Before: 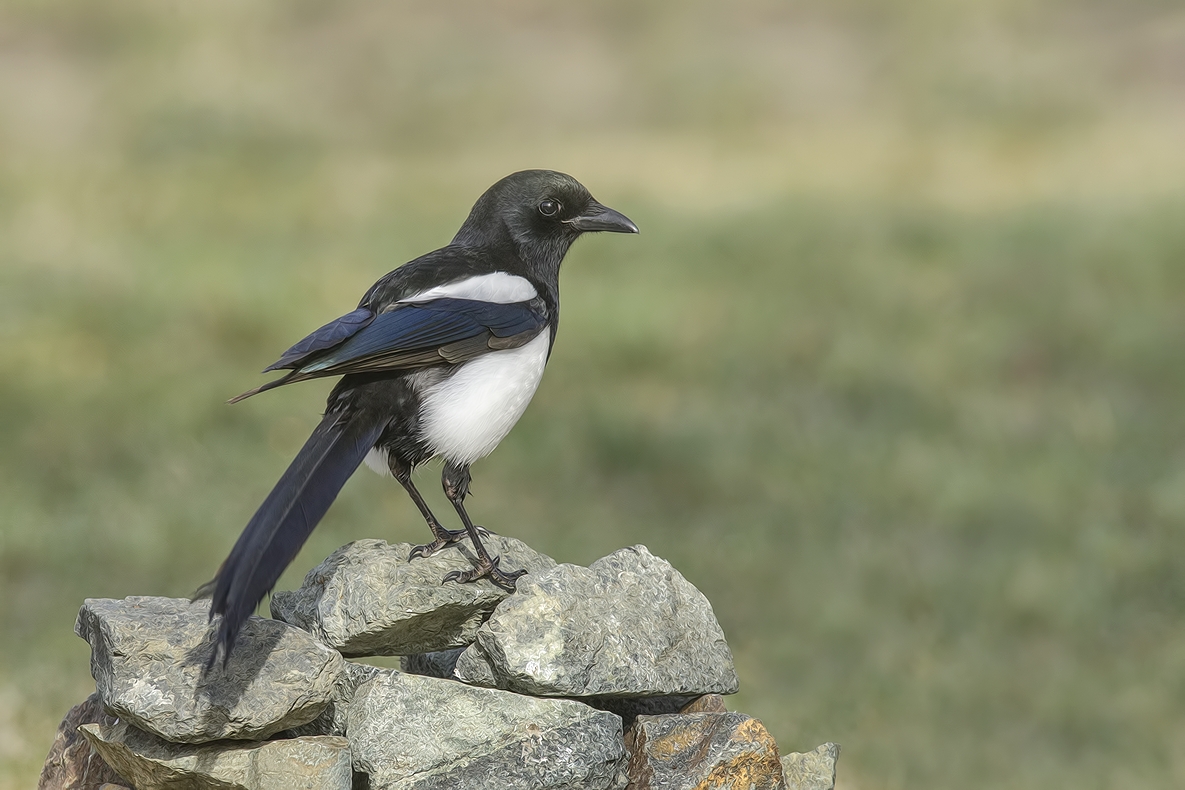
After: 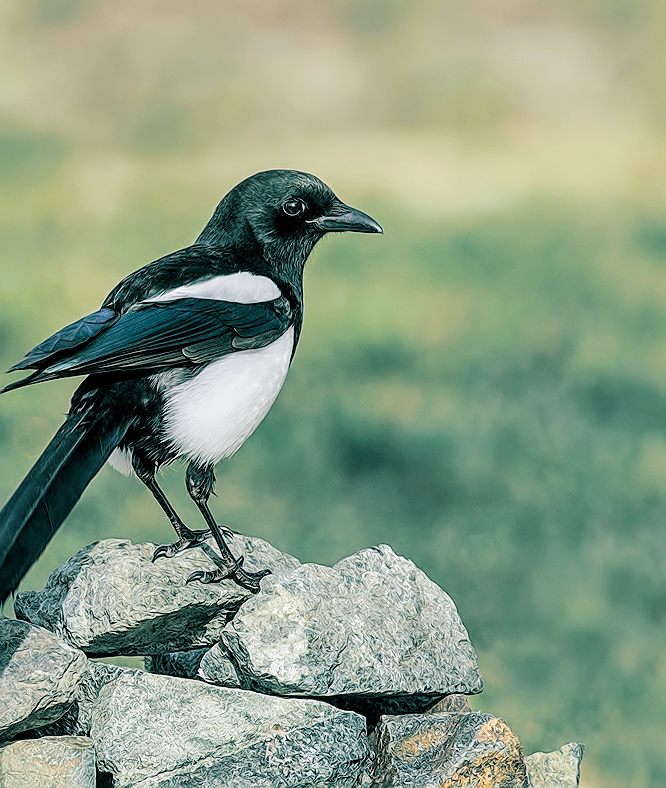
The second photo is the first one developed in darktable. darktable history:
exposure: exposure 0.2 EV, compensate highlight preservation false
local contrast: highlights 99%, shadows 86%, detail 160%, midtone range 0.2
crop: left 21.674%, right 22.086%
filmic rgb: black relative exposure -5 EV, hardness 2.88, contrast 1.4, highlights saturation mix -30%
split-toning: shadows › hue 183.6°, shadows › saturation 0.52, highlights › hue 0°, highlights › saturation 0
contrast brightness saturation: contrast 0.04, saturation 0.16
white balance: red 0.983, blue 1.036
sharpen: on, module defaults
